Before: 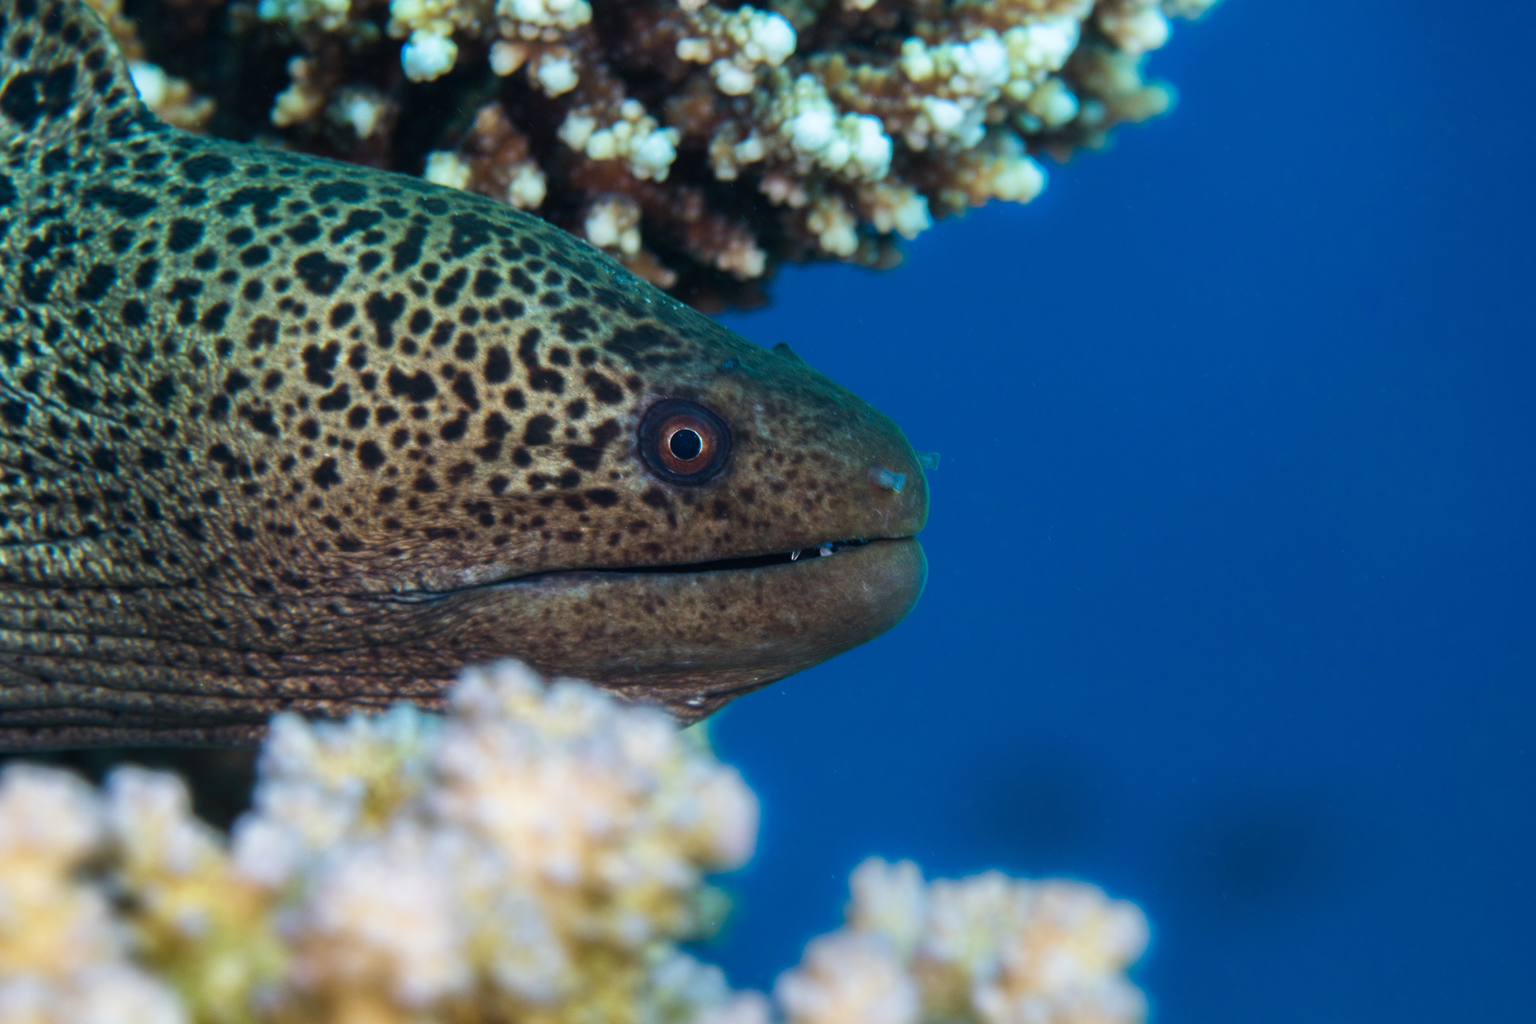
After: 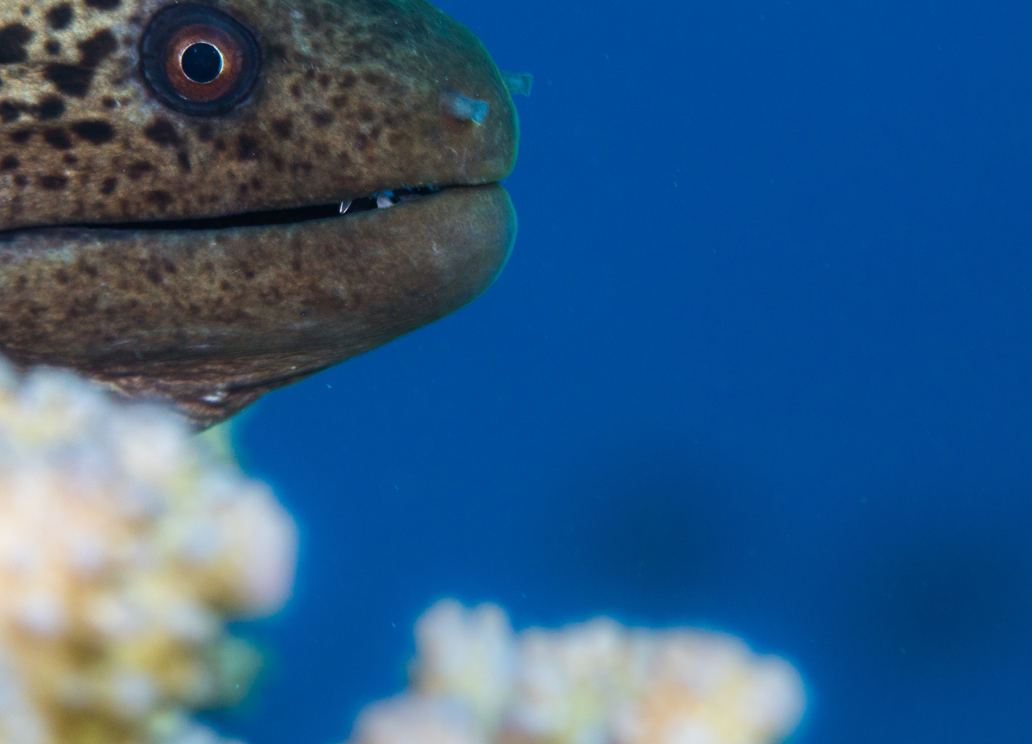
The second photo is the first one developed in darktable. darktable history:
crop: left 34.555%, top 38.723%, right 13.819%, bottom 5.449%
